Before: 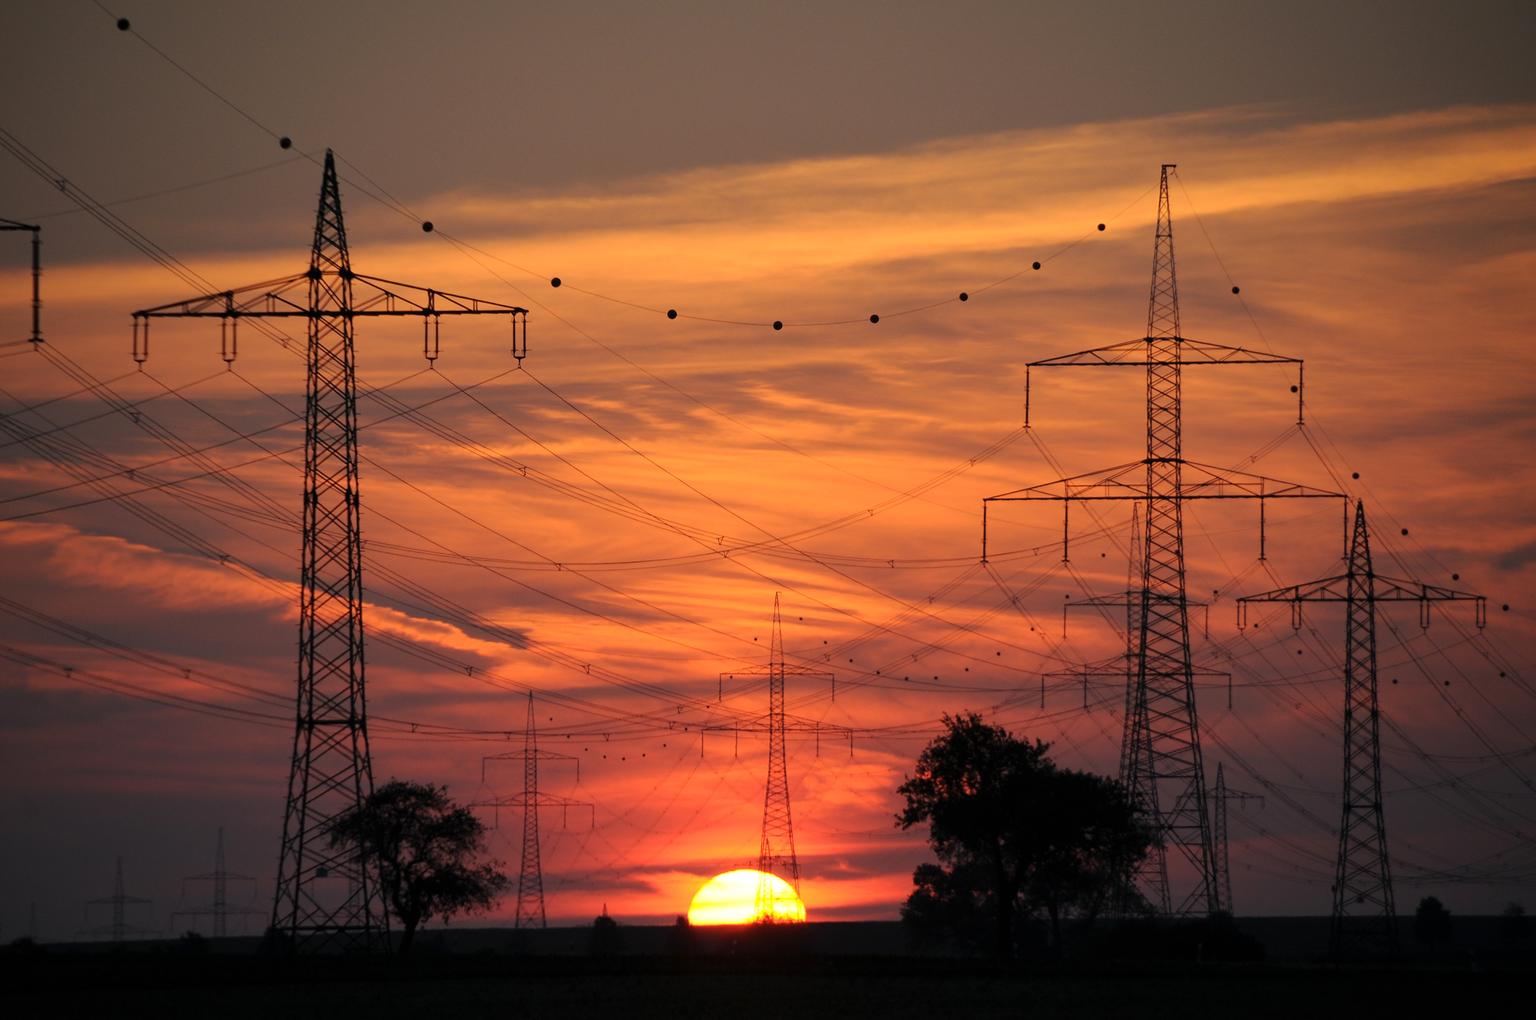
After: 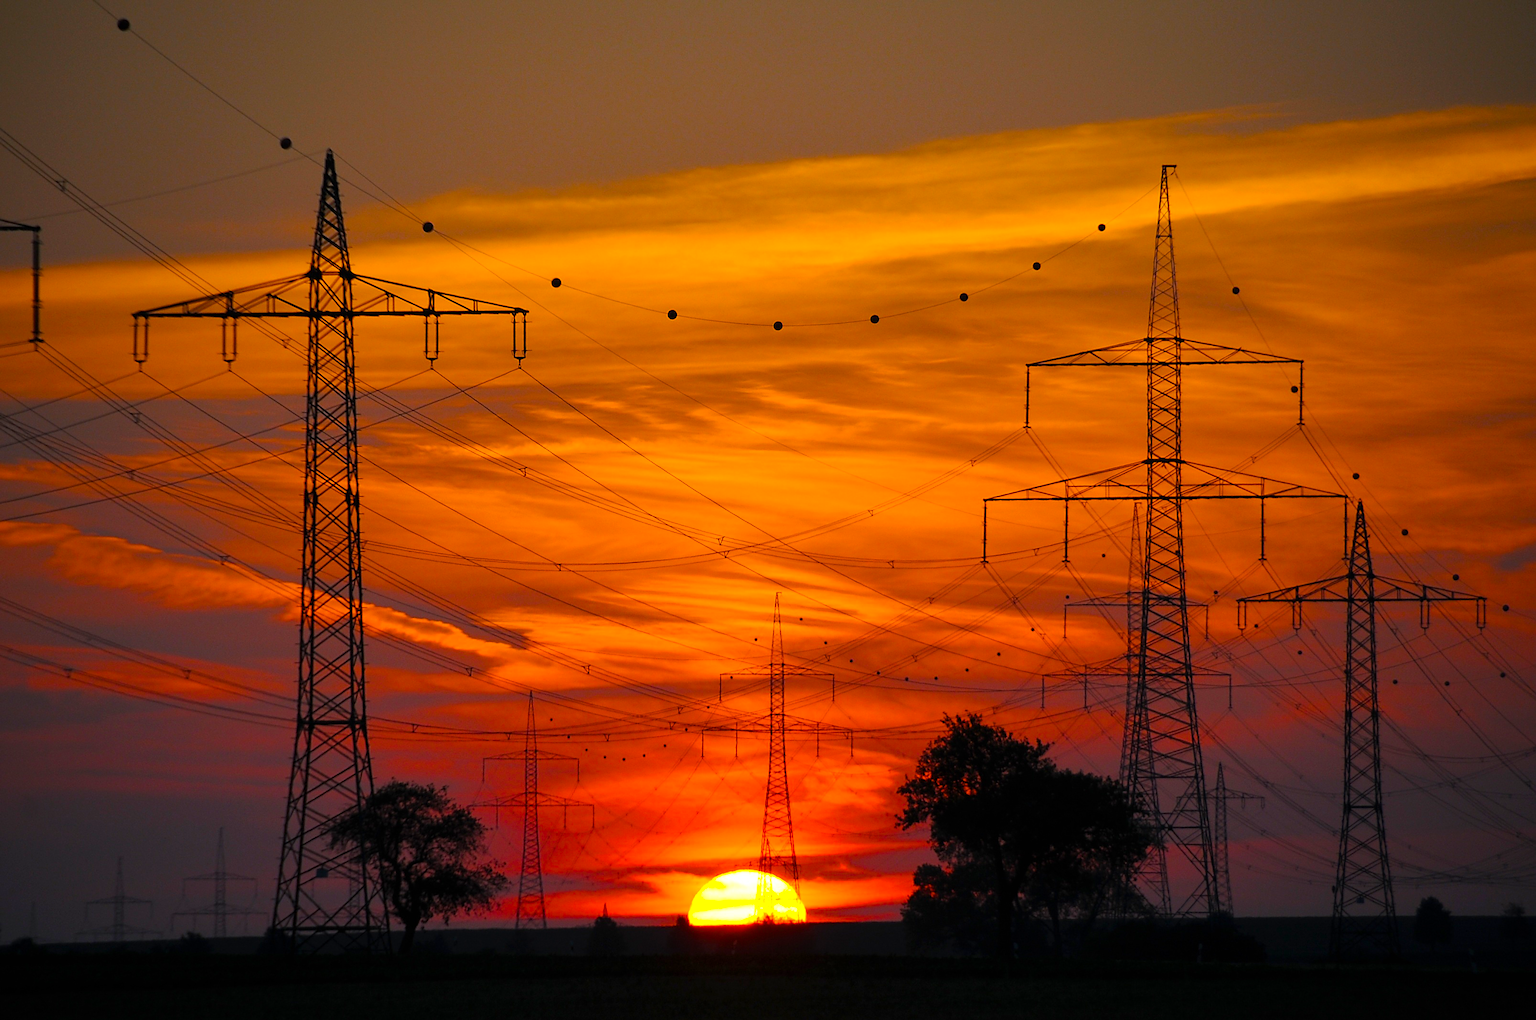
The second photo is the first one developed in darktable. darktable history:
sharpen: on, module defaults
color balance rgb: linear chroma grading › highlights 99.973%, linear chroma grading › global chroma 23.4%, perceptual saturation grading › global saturation 20%, perceptual saturation grading › highlights -25.041%, perceptual saturation grading › shadows 23.964%
